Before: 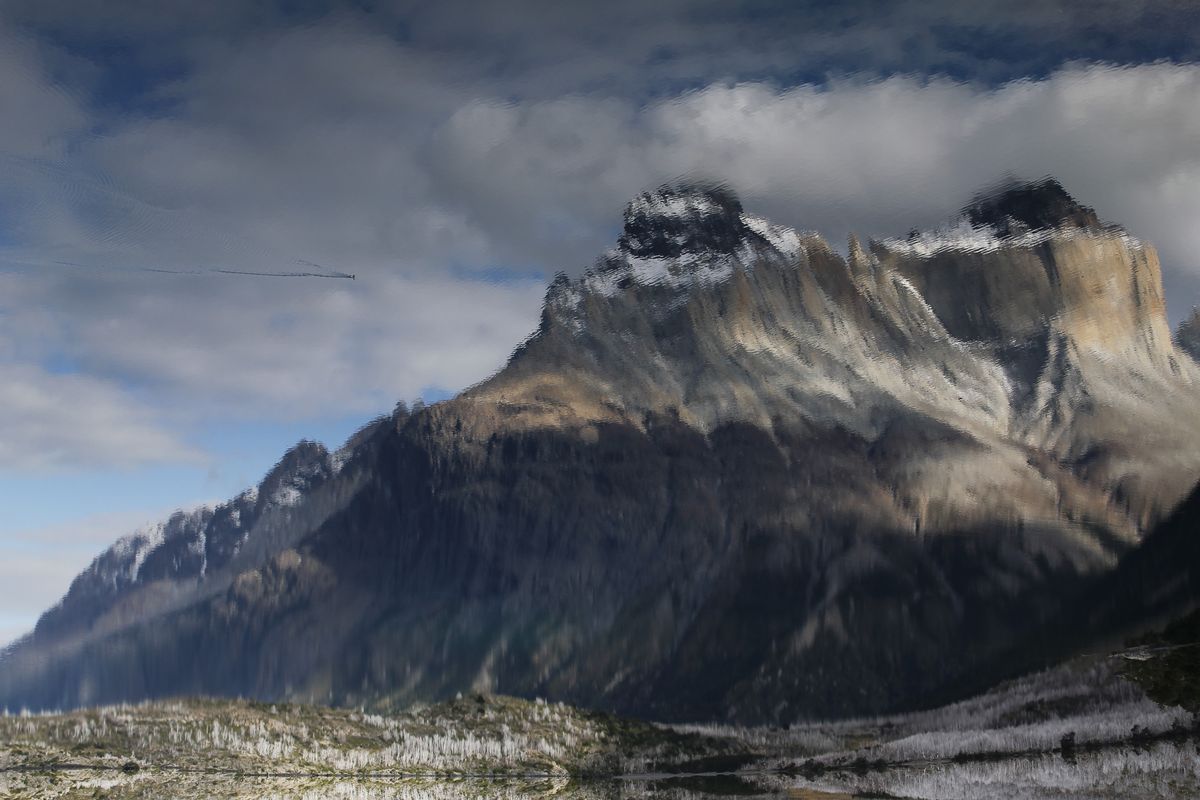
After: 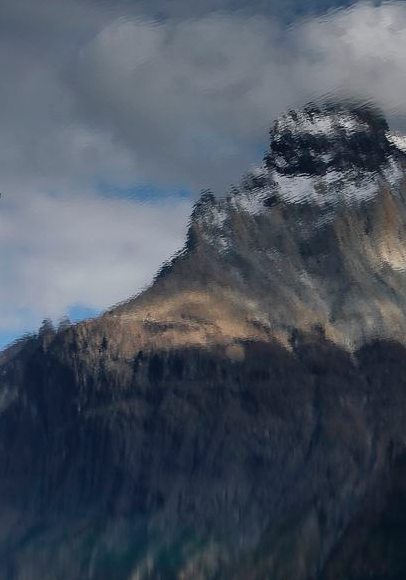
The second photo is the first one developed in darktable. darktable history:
crop and rotate: left 29.549%, top 10.288%, right 36.593%, bottom 17.188%
